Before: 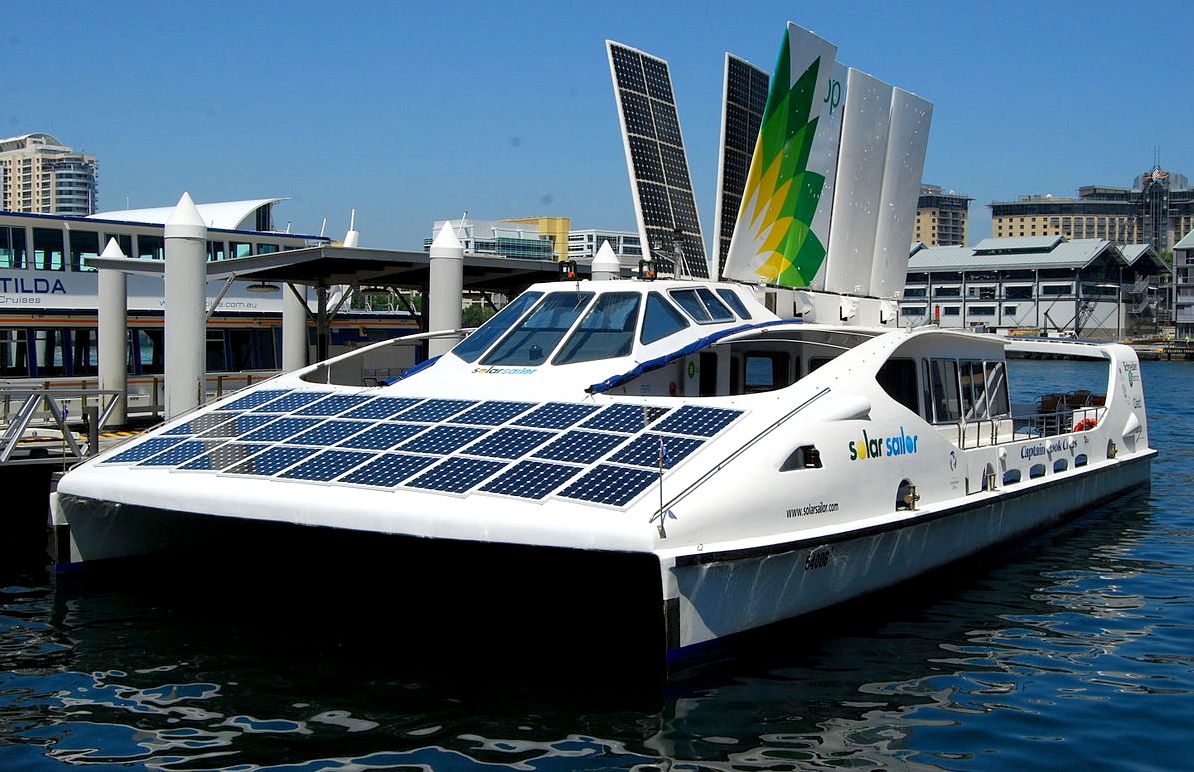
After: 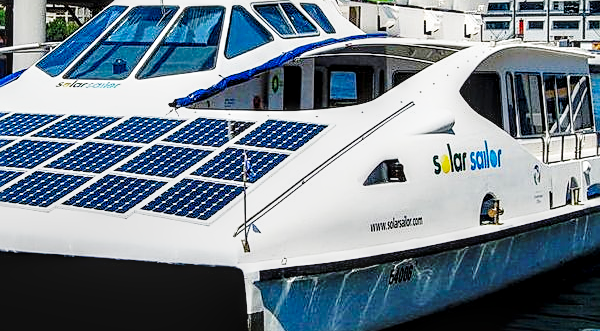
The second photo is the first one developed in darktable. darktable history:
crop: left 34.863%, top 37.069%, right 14.804%, bottom 19.936%
local contrast: highlights 21%, detail 150%
base curve: curves: ch0 [(0, 0) (0.028, 0.03) (0.121, 0.232) (0.46, 0.748) (0.859, 0.968) (1, 1)], preserve colors none
sharpen: on, module defaults
color balance rgb: perceptual saturation grading › global saturation 18.7%, perceptual brilliance grading › global brilliance 2.56%, perceptual brilliance grading › highlights -3.032%, perceptual brilliance grading › shadows 2.587%, global vibrance 20%
